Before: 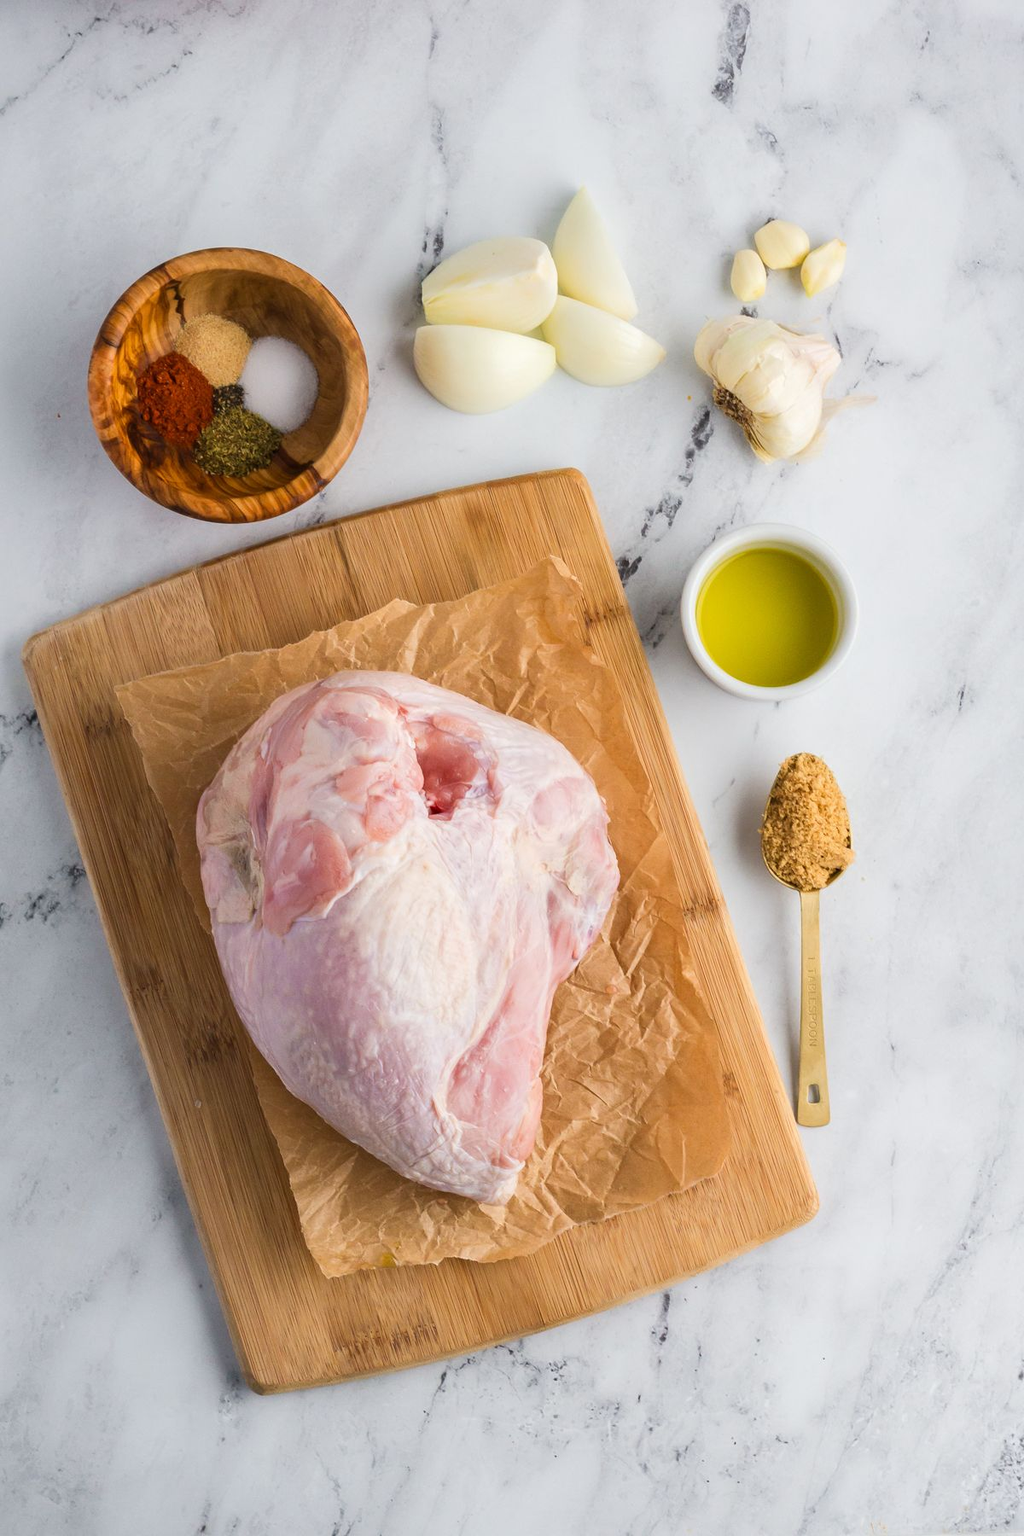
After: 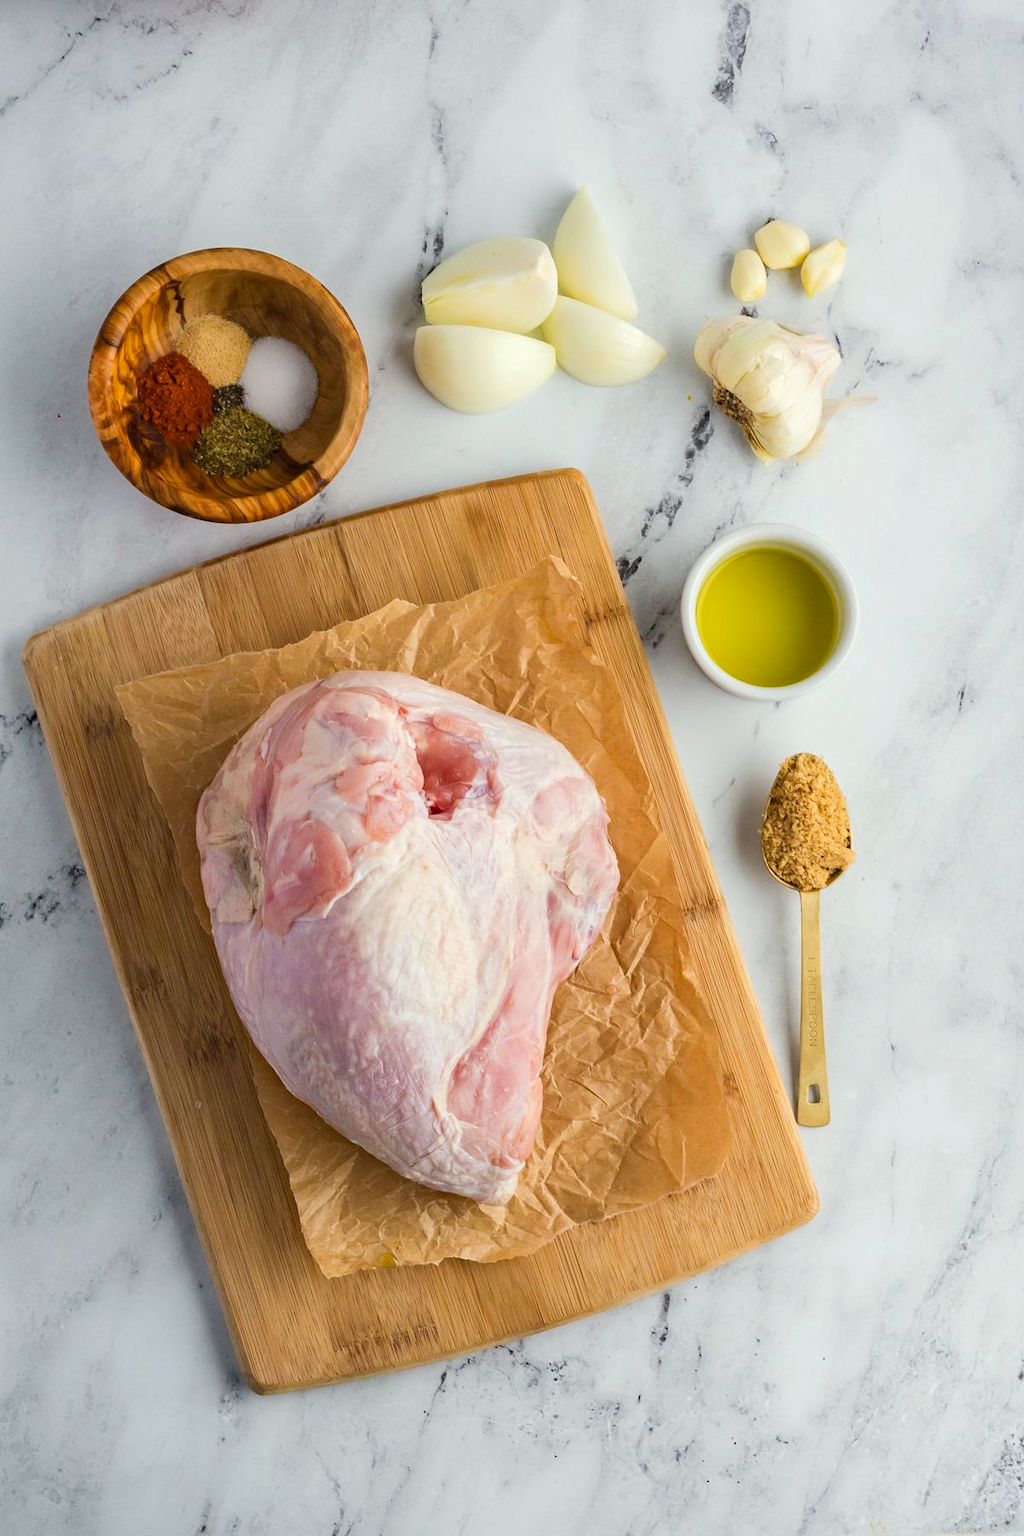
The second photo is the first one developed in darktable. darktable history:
color correction: highlights a* -2.52, highlights b* 2.48
haze removal: compatibility mode true, adaptive false
